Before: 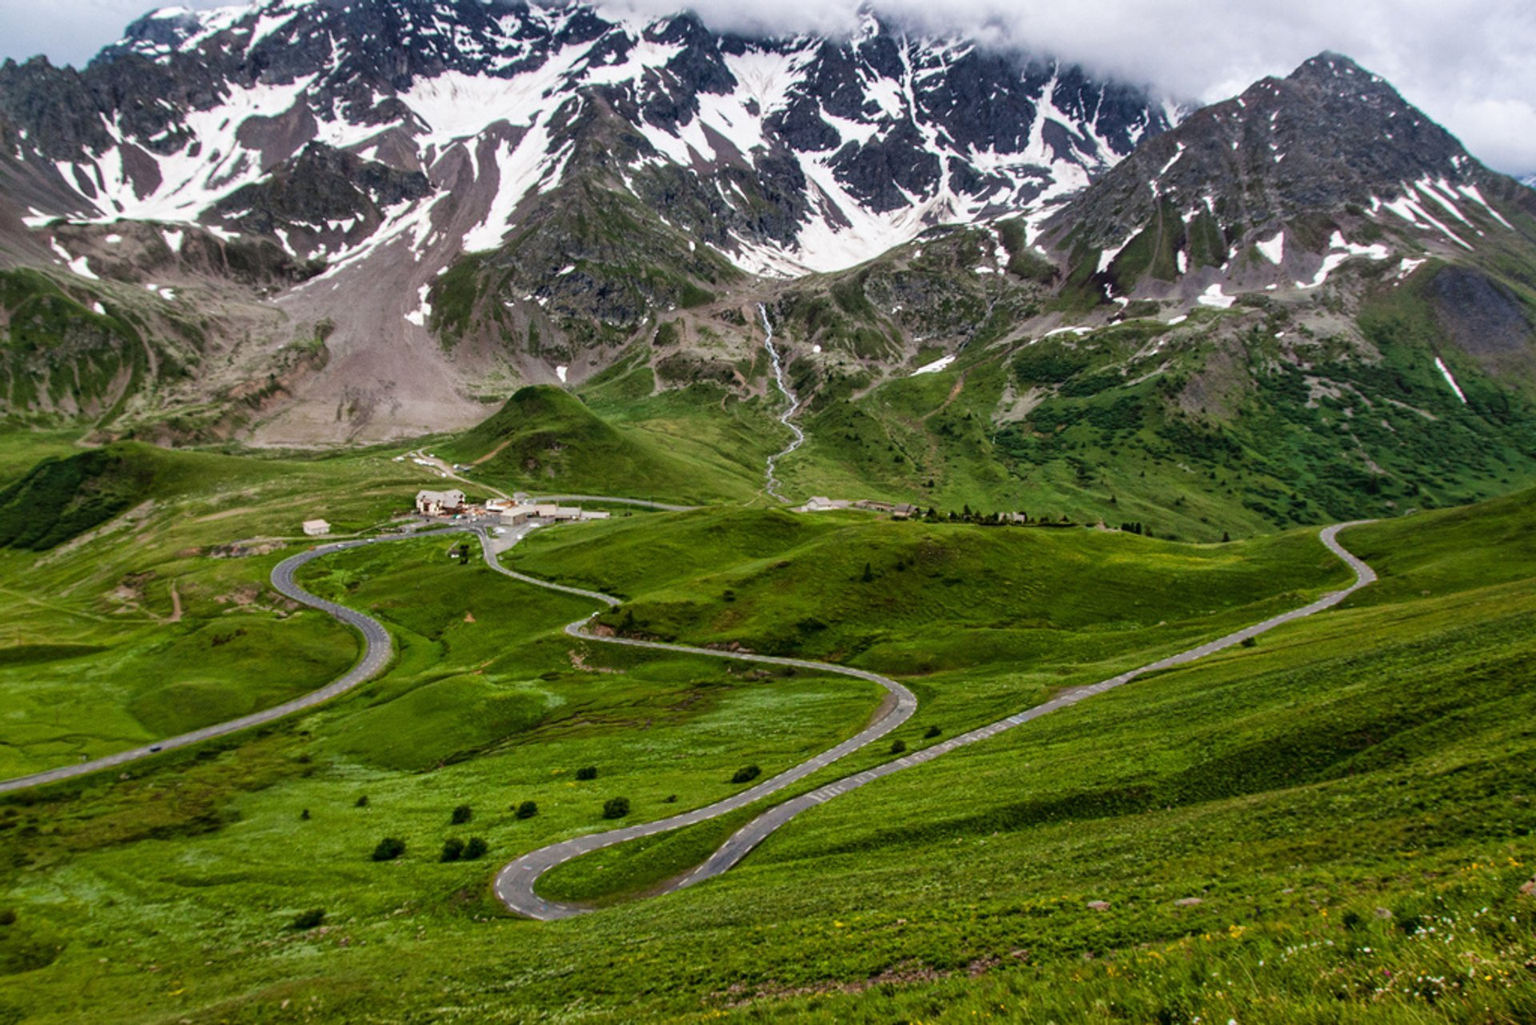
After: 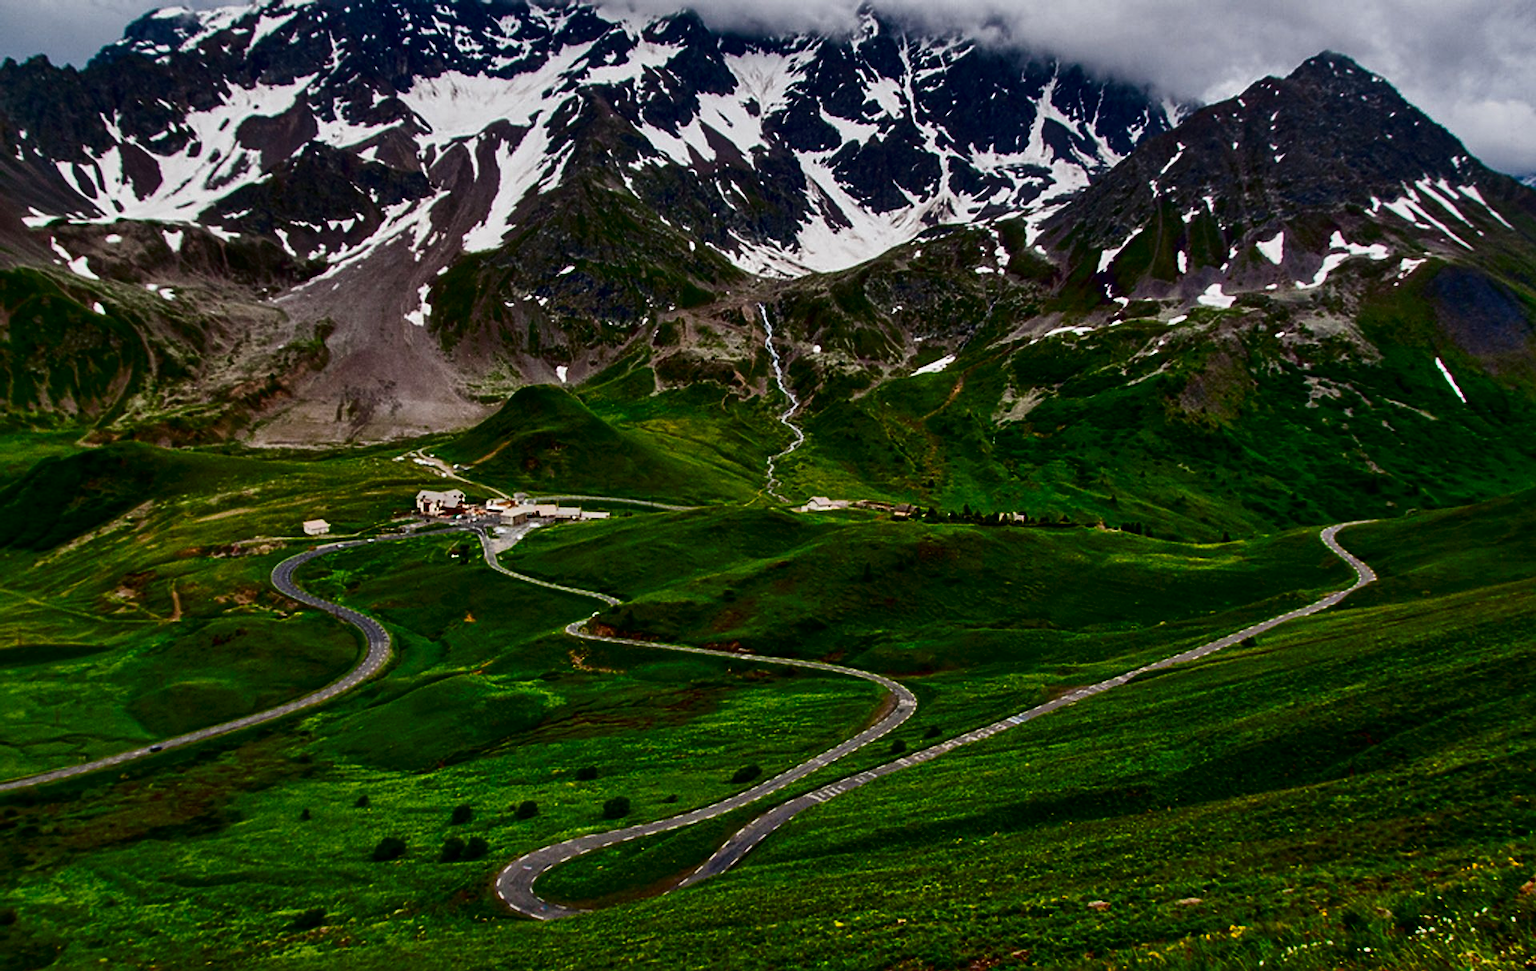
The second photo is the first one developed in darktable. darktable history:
contrast brightness saturation: contrast 0.088, brightness -0.58, saturation 0.174
crop and rotate: top 0.013%, bottom 5.195%
exposure: exposure -0.209 EV, compensate exposure bias true, compensate highlight preservation false
sharpen: on, module defaults
shadows and highlights: soften with gaussian
